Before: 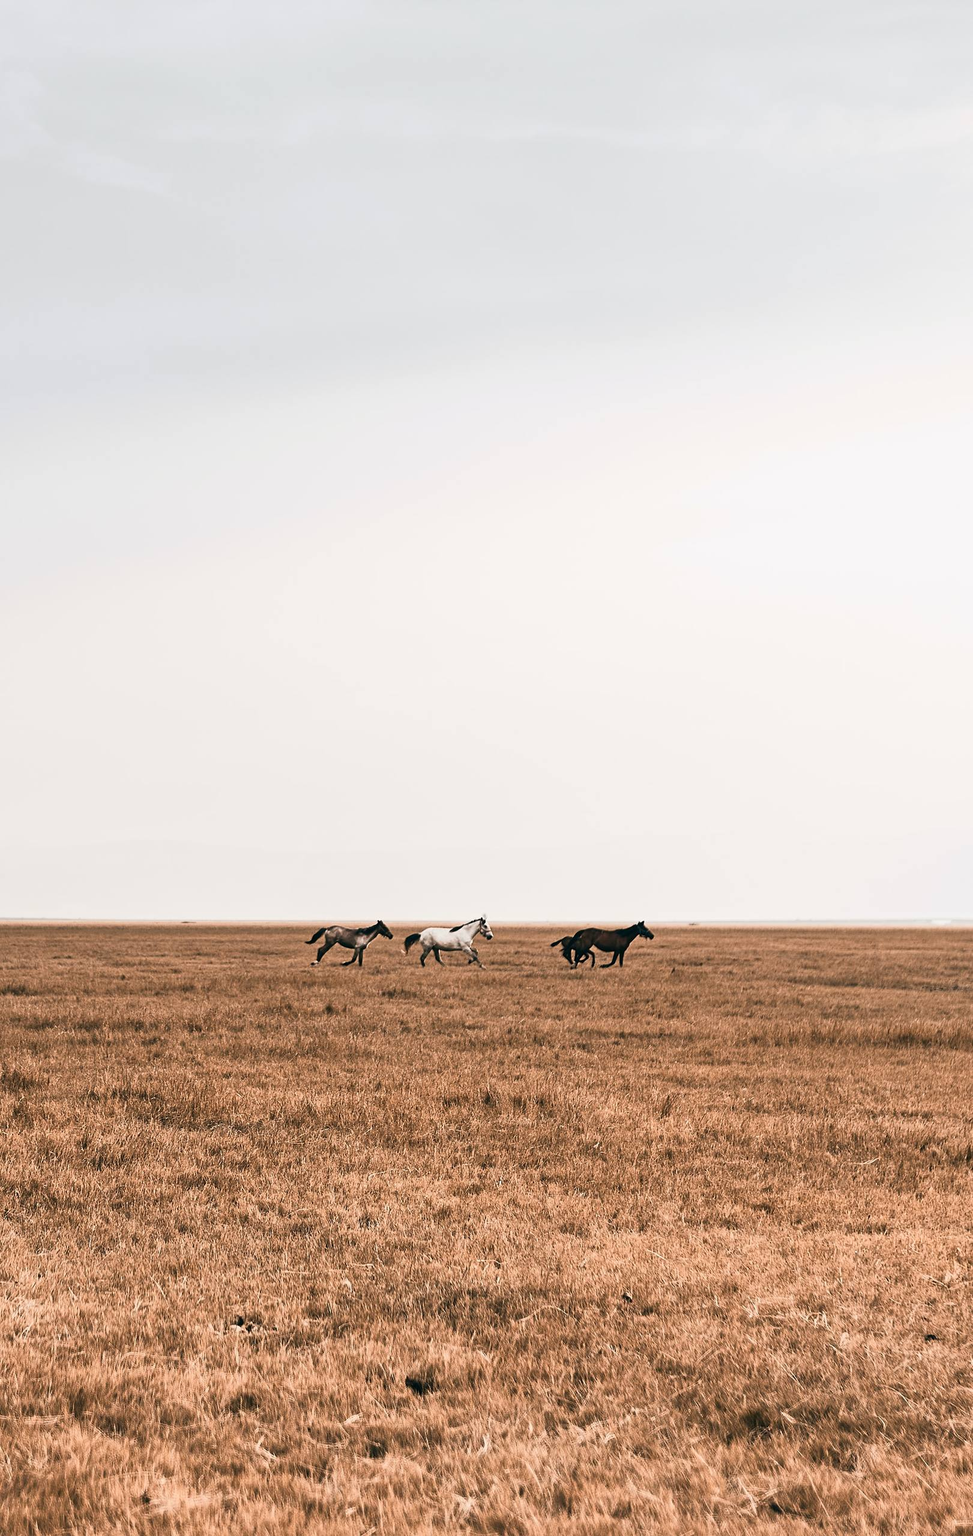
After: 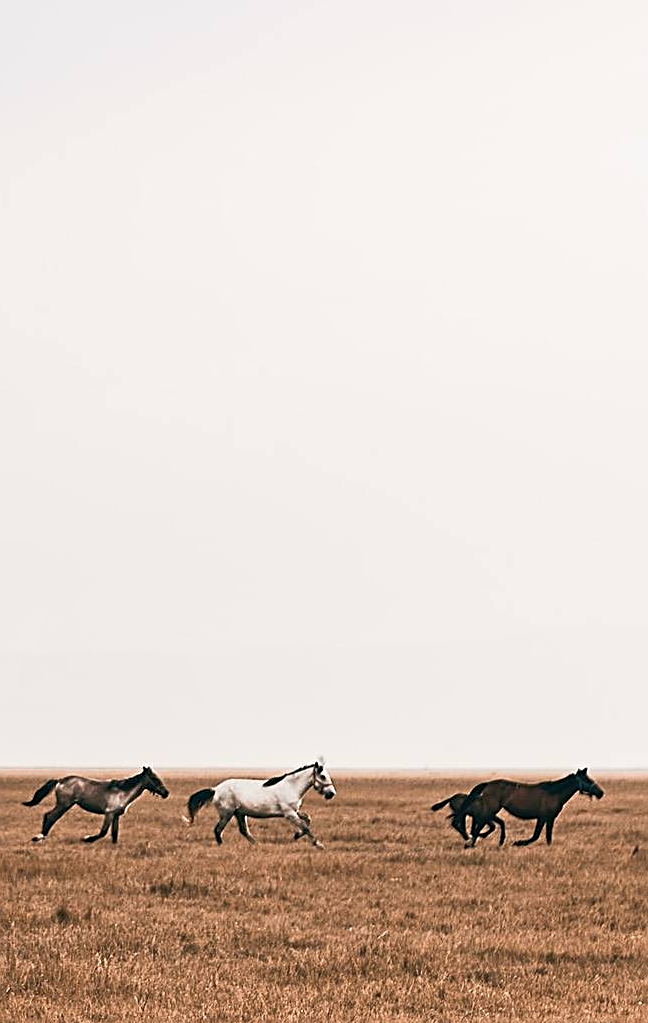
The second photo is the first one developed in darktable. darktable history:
sharpen: on, module defaults
crop: left 30%, top 30%, right 30%, bottom 30%
shadows and highlights: shadows 43.06, highlights 6.94
